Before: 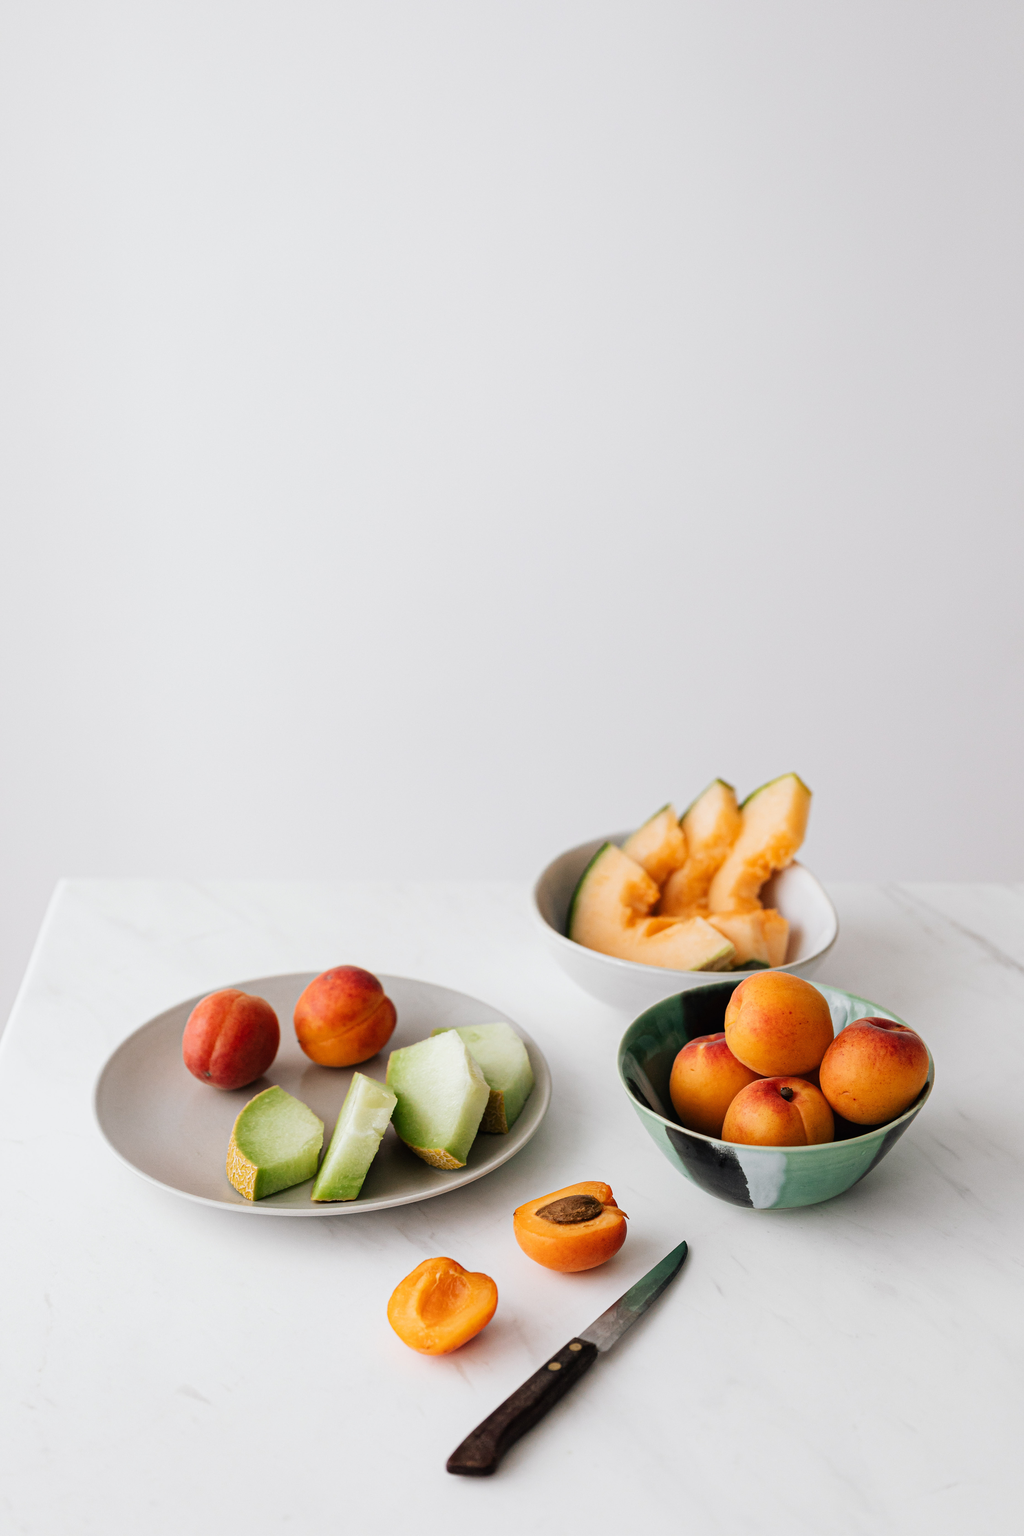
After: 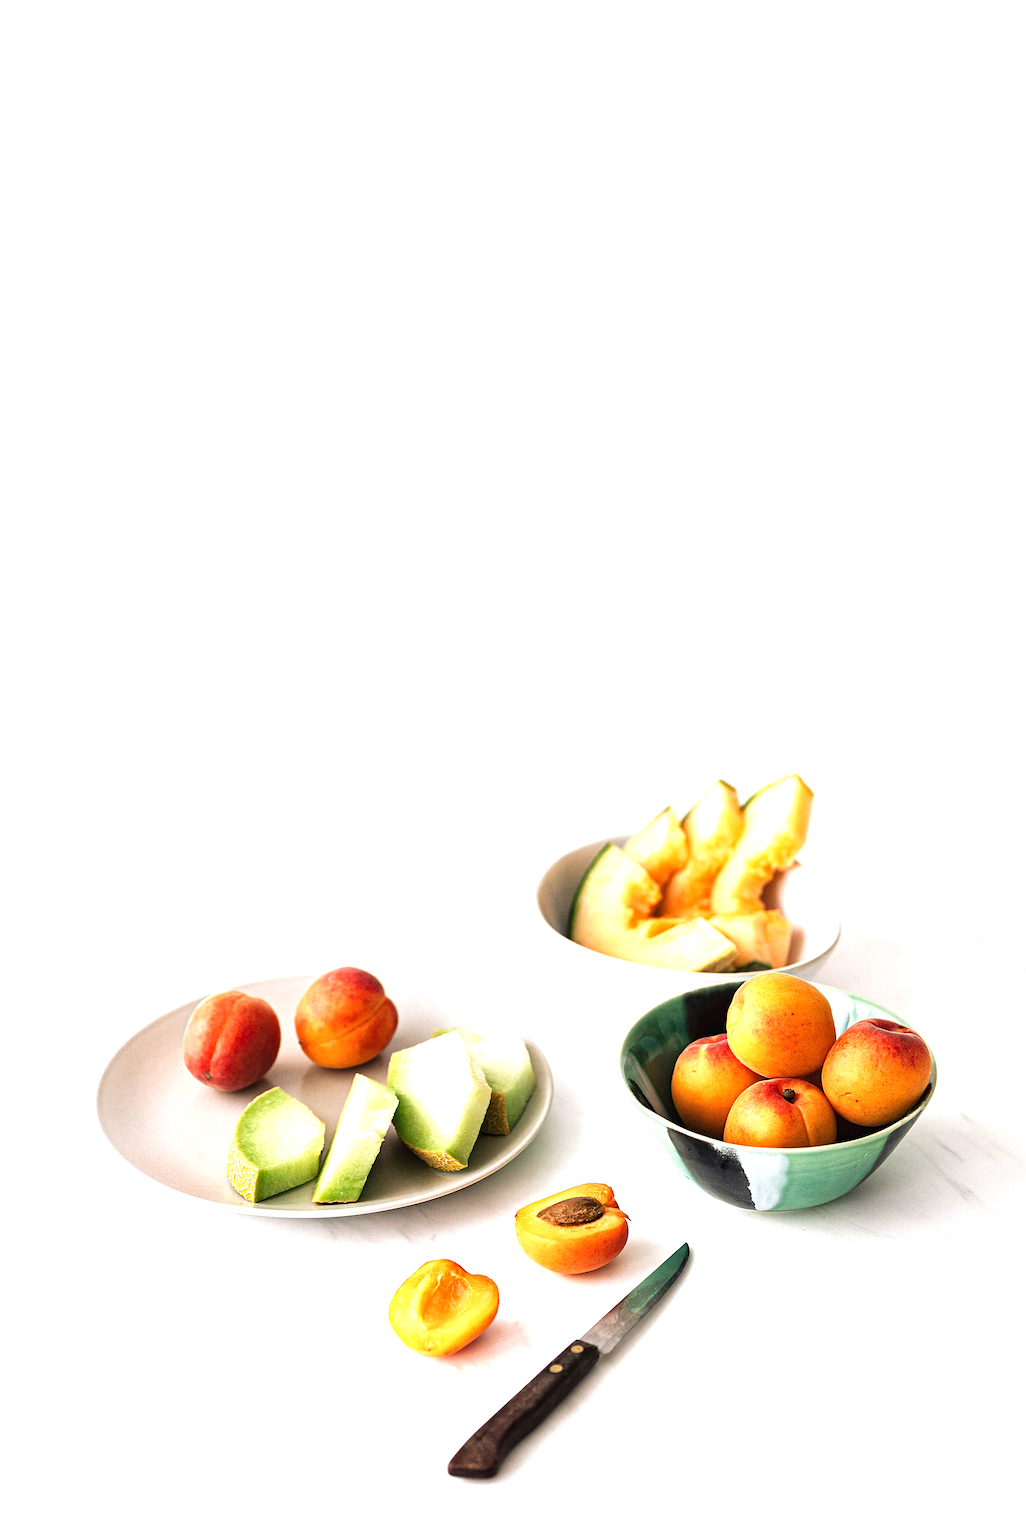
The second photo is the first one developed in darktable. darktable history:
crop: top 0.106%, bottom 0.131%
local contrast: mode bilateral grid, contrast 19, coarseness 50, detail 119%, midtone range 0.2
sharpen: on, module defaults
velvia: on, module defaults
exposure: black level correction 0, exposure 1.096 EV, compensate highlight preservation false
